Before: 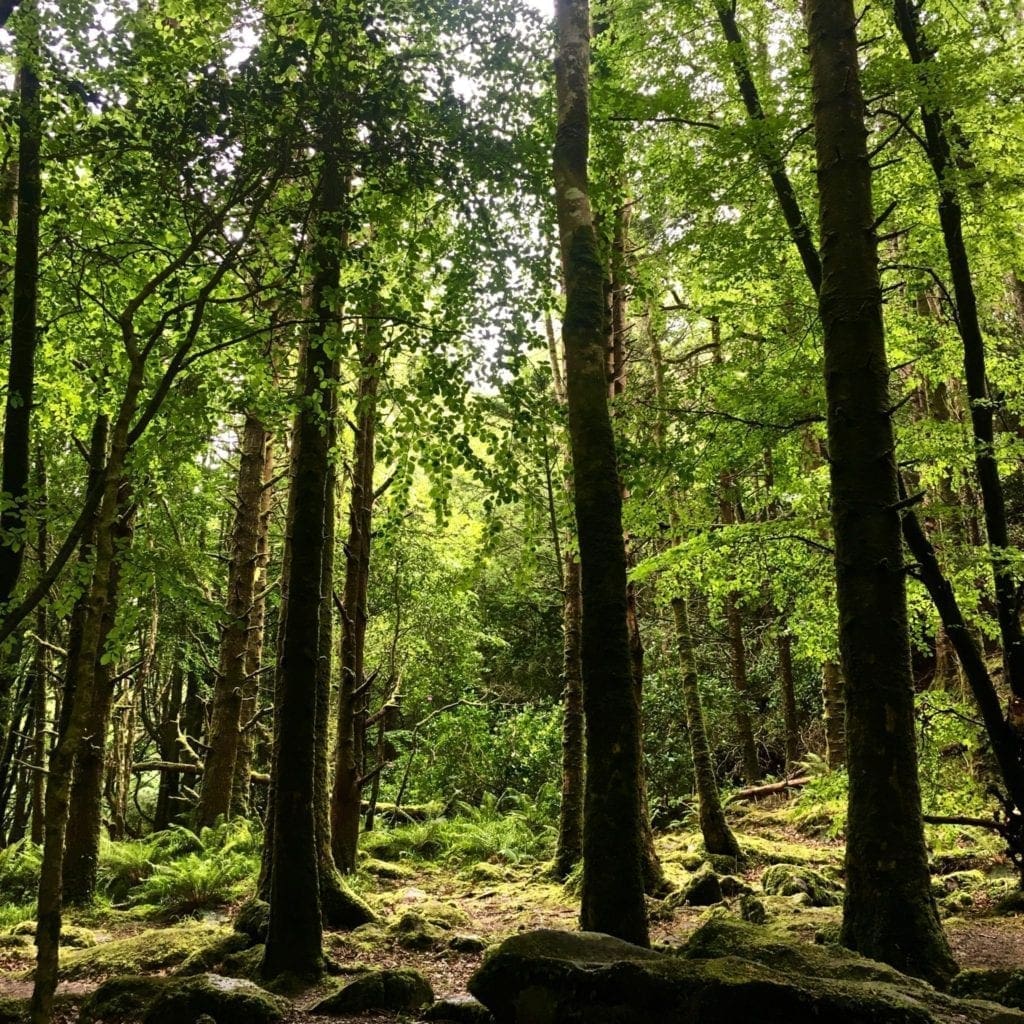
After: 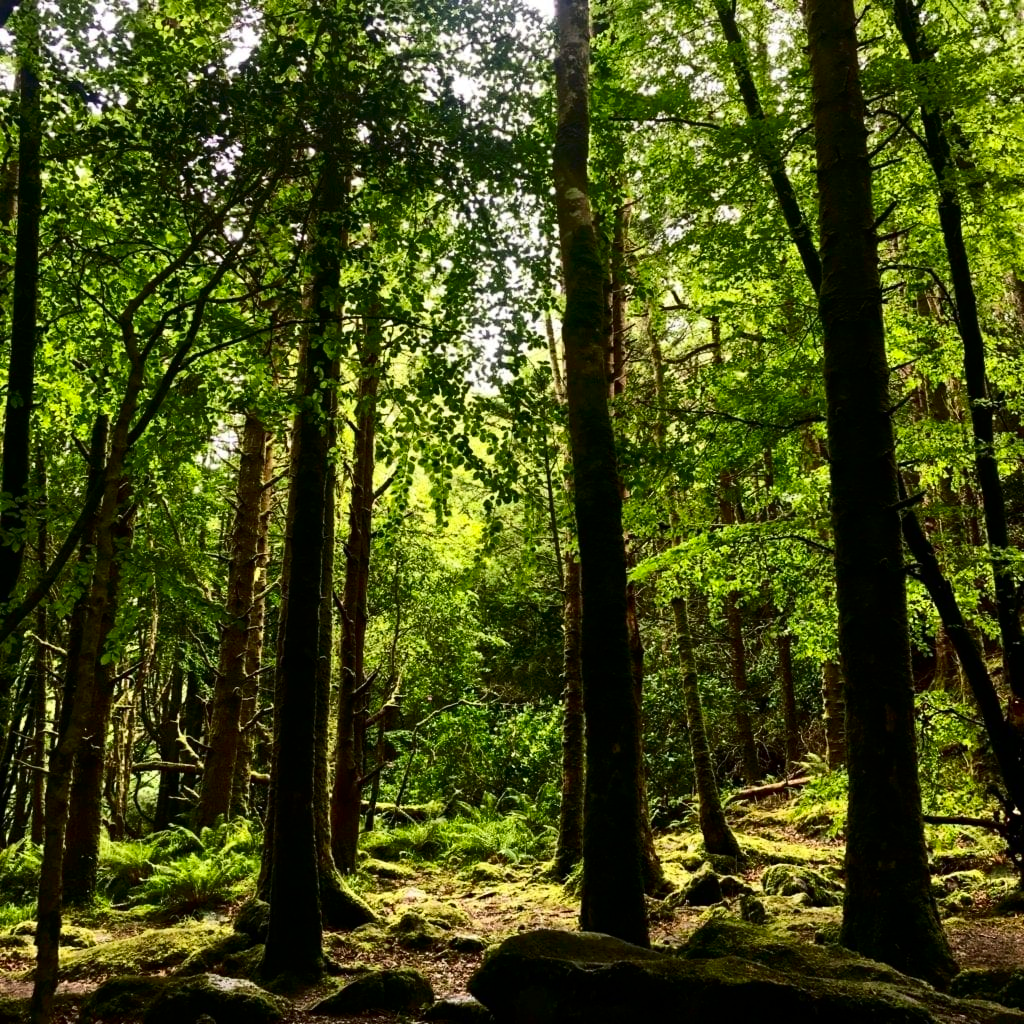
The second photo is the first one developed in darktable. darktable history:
contrast brightness saturation: contrast 0.19, brightness -0.104, saturation 0.206
